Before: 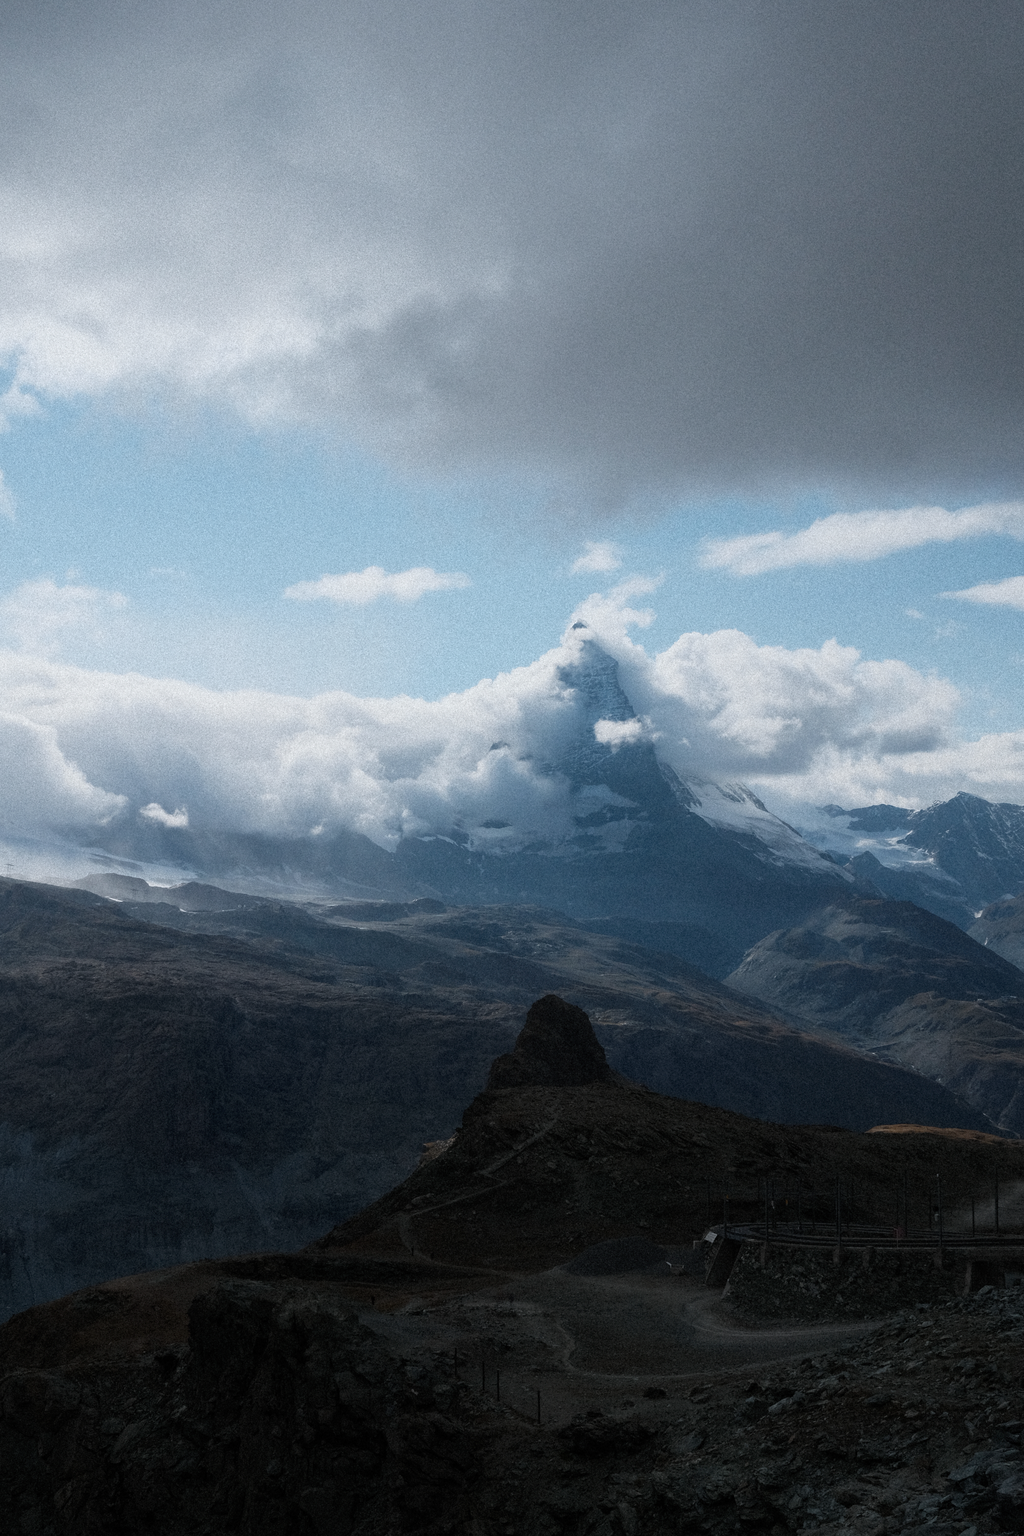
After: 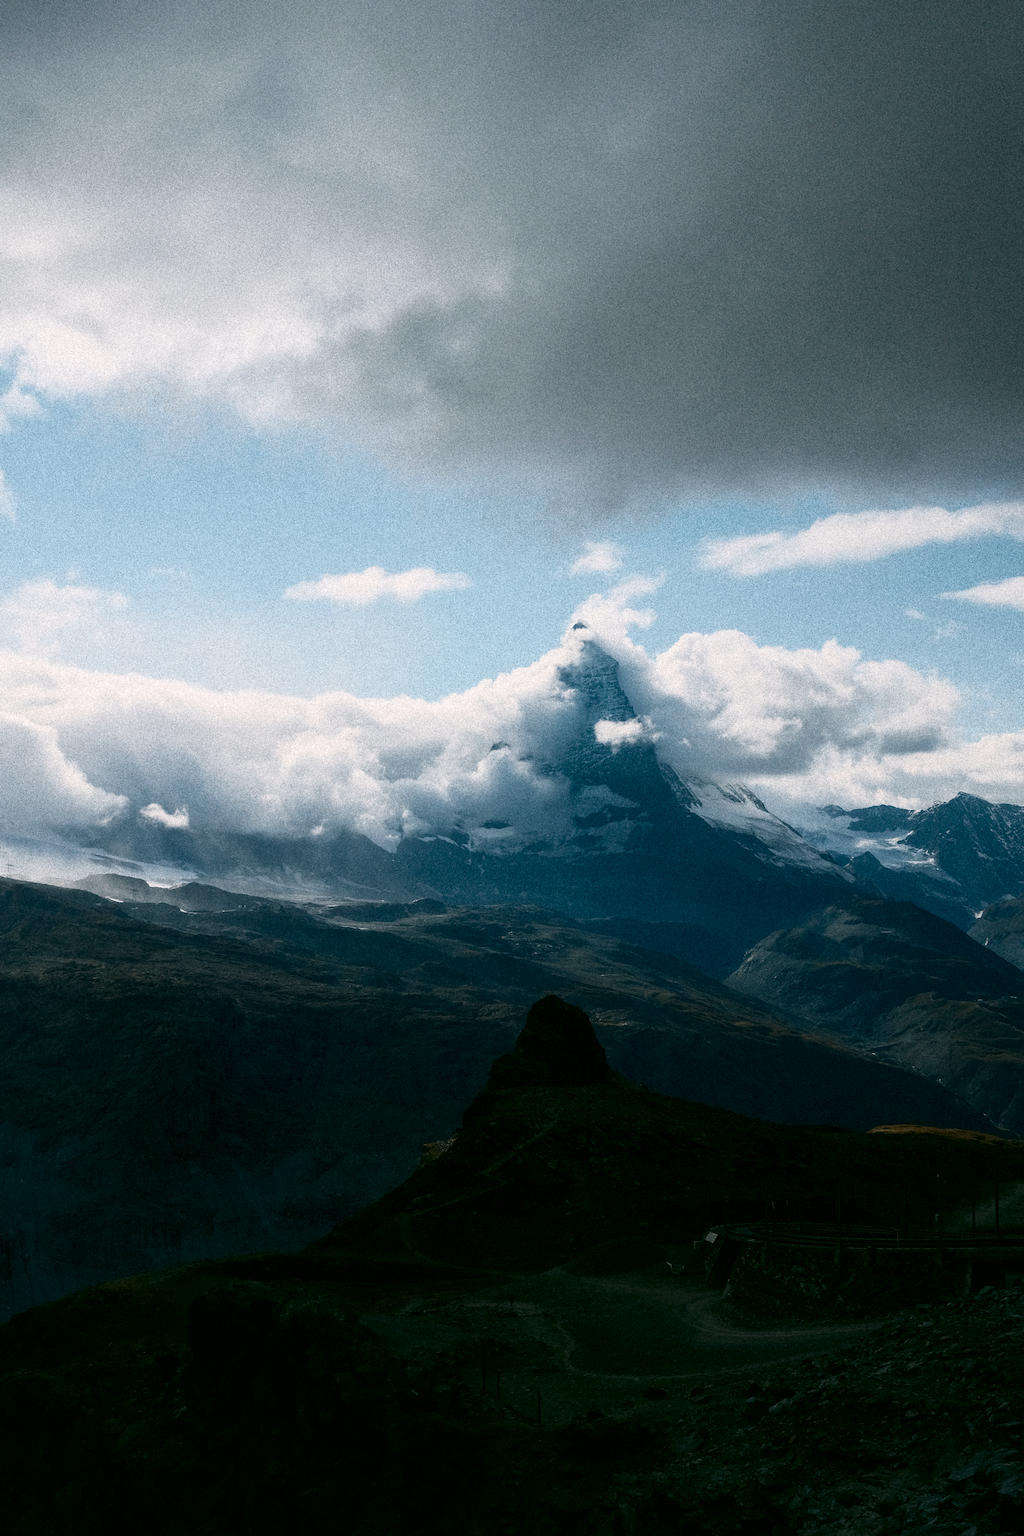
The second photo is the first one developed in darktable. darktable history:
color correction: highlights a* 4.55, highlights b* 4.93, shadows a* -7.92, shadows b* 4.59
contrast brightness saturation: contrast 0.209, brightness -0.102, saturation 0.214
local contrast: highlights 105%, shadows 102%, detail 119%, midtone range 0.2
